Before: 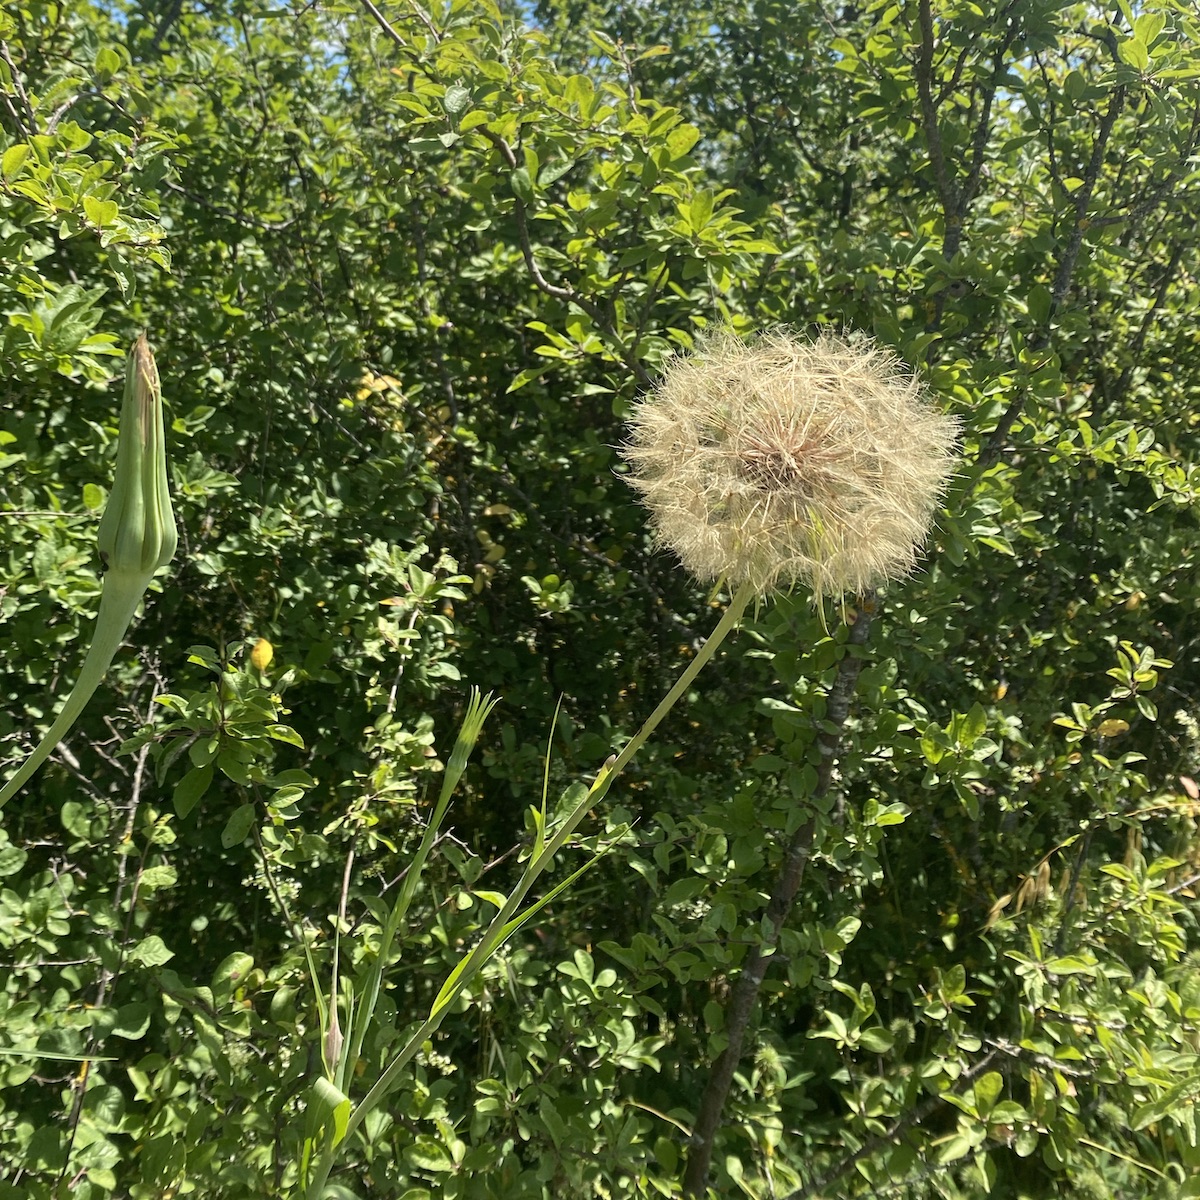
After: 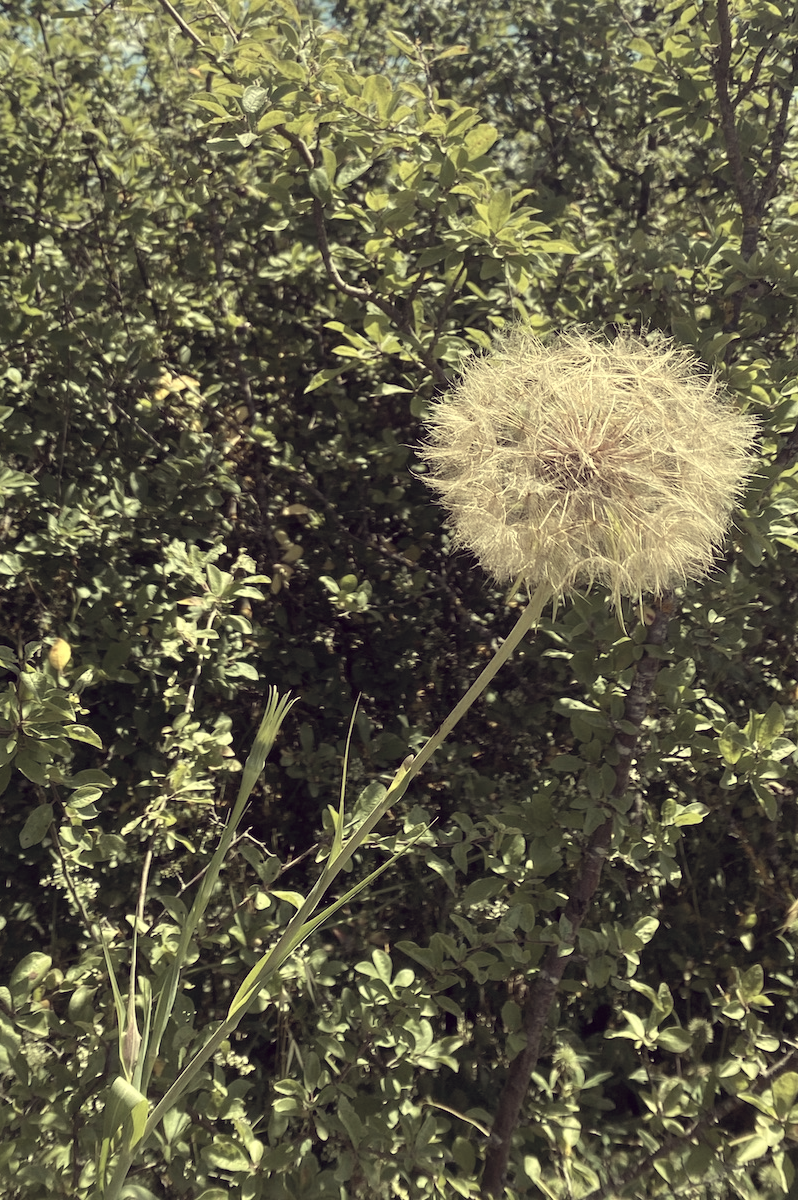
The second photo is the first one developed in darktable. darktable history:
white balance: red 1.138, green 0.996, blue 0.812
crop: left 16.899%, right 16.556%
color correction: highlights a* -20.17, highlights b* 20.27, shadows a* 20.03, shadows b* -20.46, saturation 0.43
